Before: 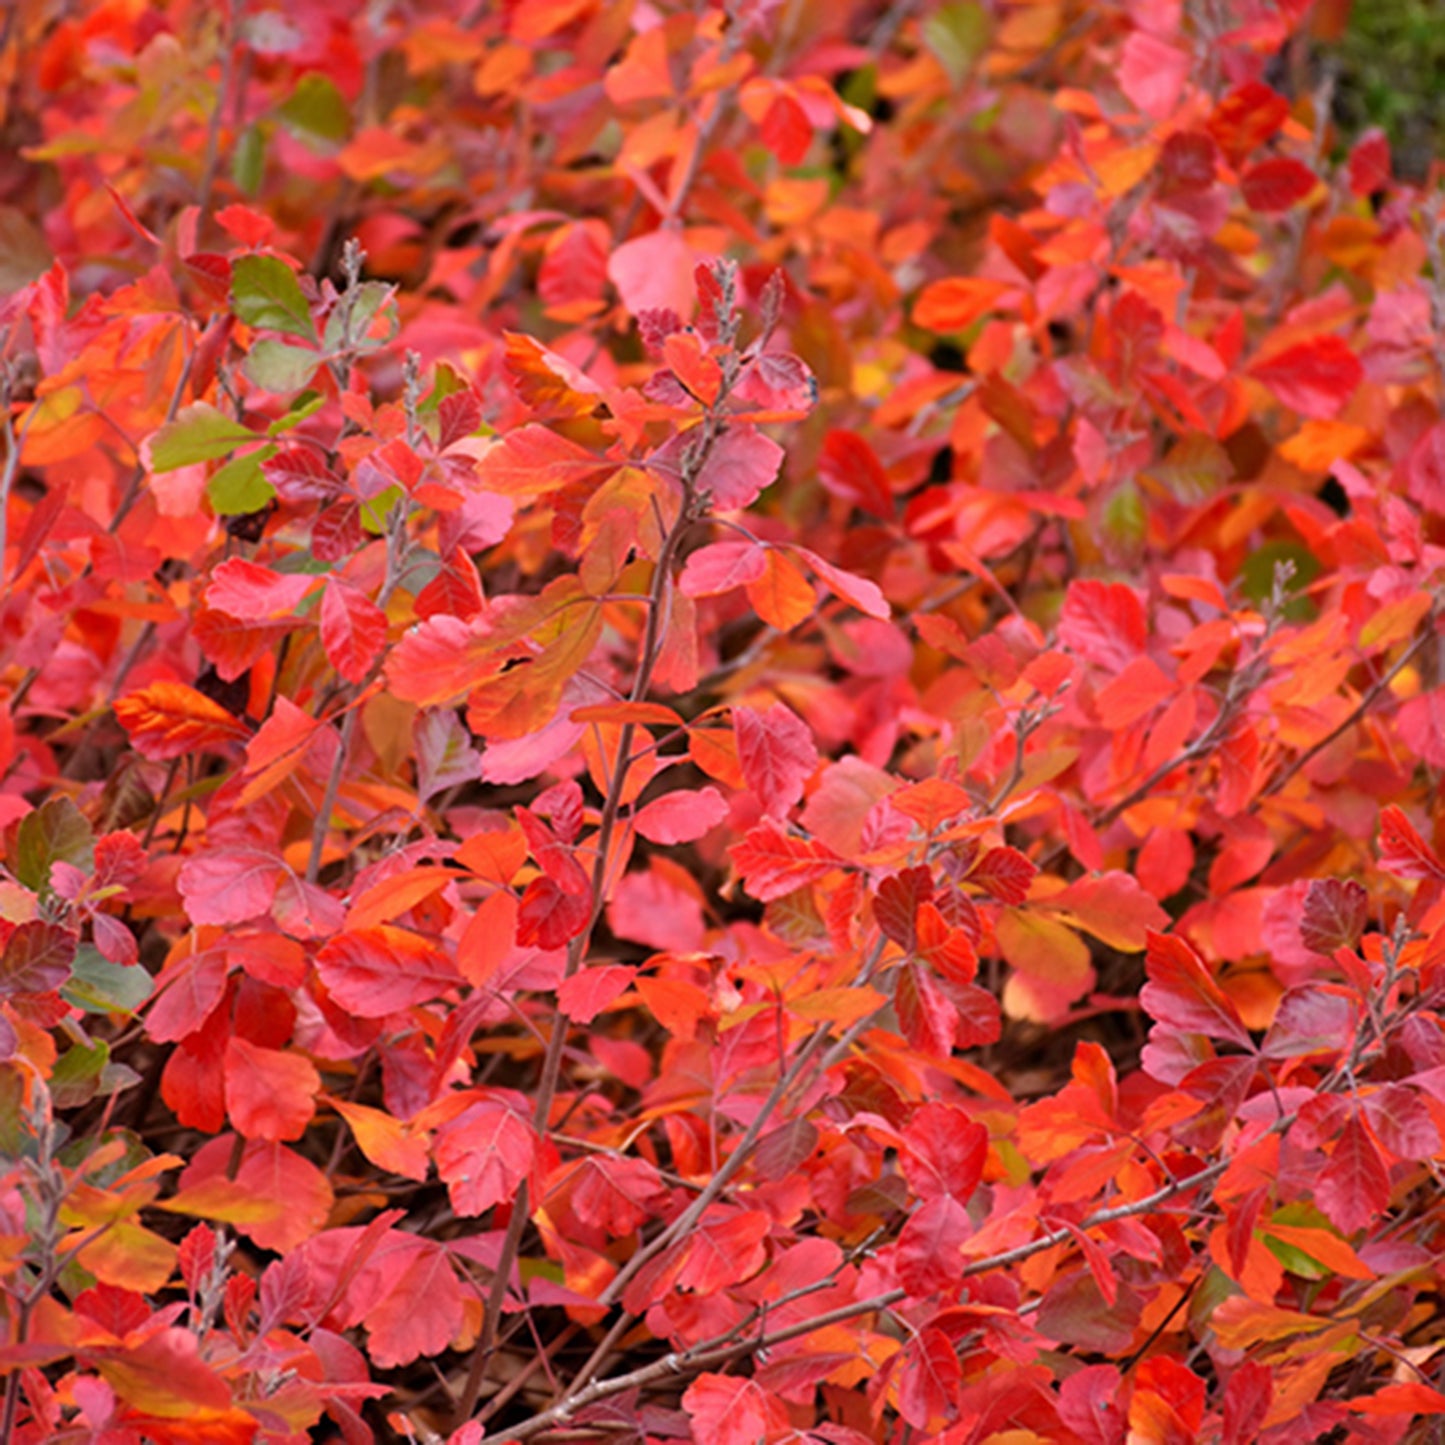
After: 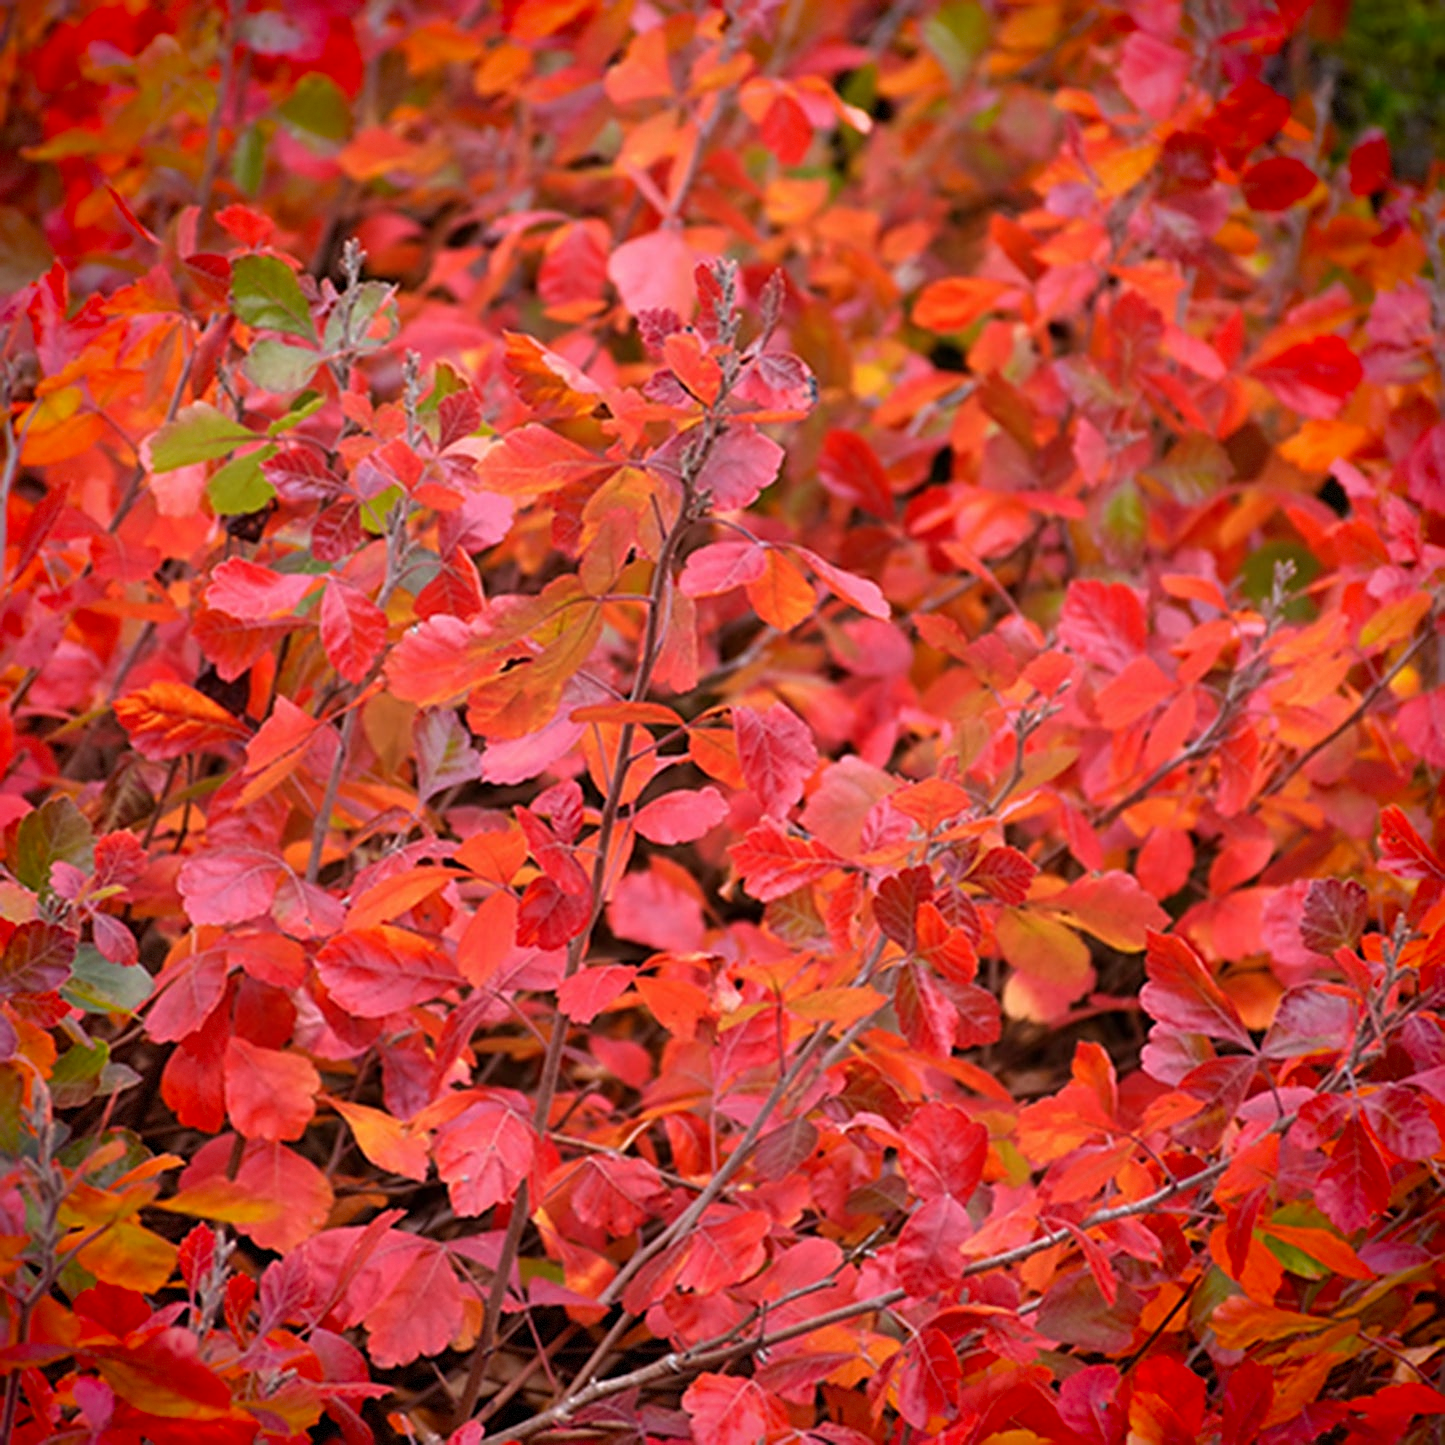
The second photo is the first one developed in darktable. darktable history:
sharpen: on, module defaults
vignetting: saturation 0.367, dithering 8-bit output, unbound false
